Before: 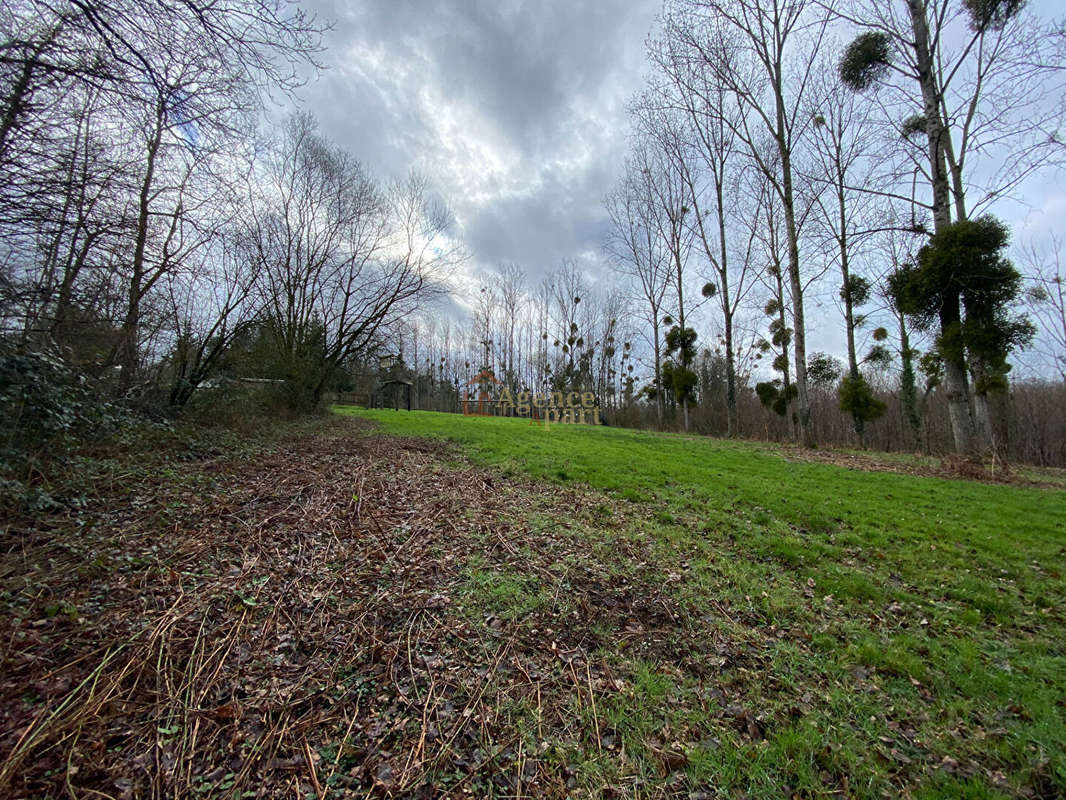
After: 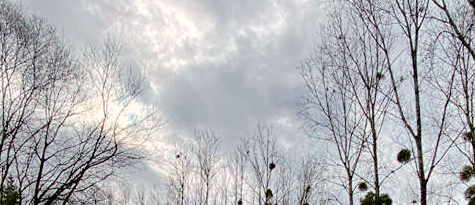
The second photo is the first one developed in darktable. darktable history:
haze removal: compatibility mode true, adaptive false
crop: left 28.703%, top 16.811%, right 26.702%, bottom 57.553%
color correction: highlights a* 3.81, highlights b* 5.15
tone curve: curves: ch0 [(0.003, 0) (0.066, 0.017) (0.163, 0.09) (0.264, 0.238) (0.395, 0.421) (0.517, 0.56) (0.688, 0.743) (0.791, 0.814) (1, 1)]; ch1 [(0, 0) (0.164, 0.115) (0.337, 0.332) (0.39, 0.398) (0.464, 0.461) (0.501, 0.5) (0.507, 0.503) (0.534, 0.537) (0.577, 0.59) (0.652, 0.681) (0.733, 0.749) (0.811, 0.796) (1, 1)]; ch2 [(0, 0) (0.337, 0.382) (0.464, 0.476) (0.501, 0.502) (0.527, 0.54) (0.551, 0.565) (0.6, 0.59) (0.687, 0.675) (1, 1)], color space Lab, independent channels, preserve colors none
